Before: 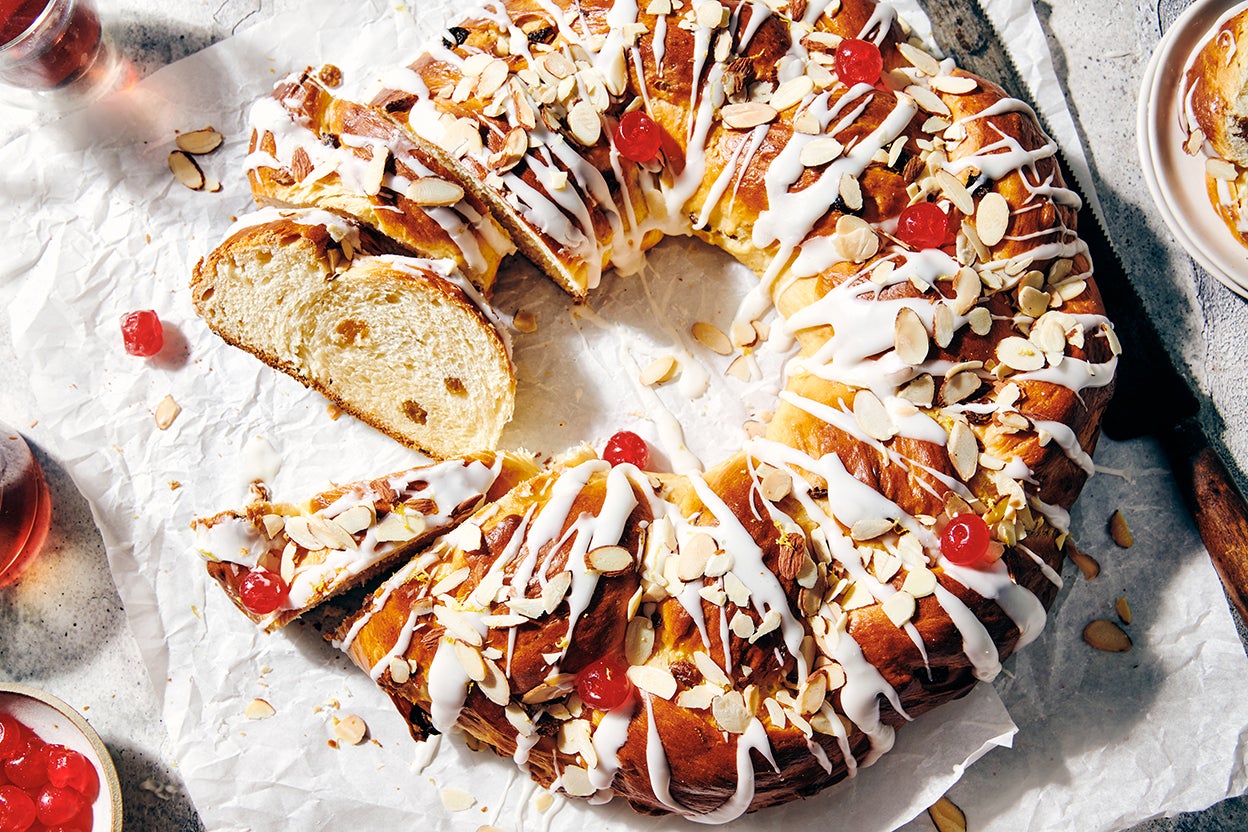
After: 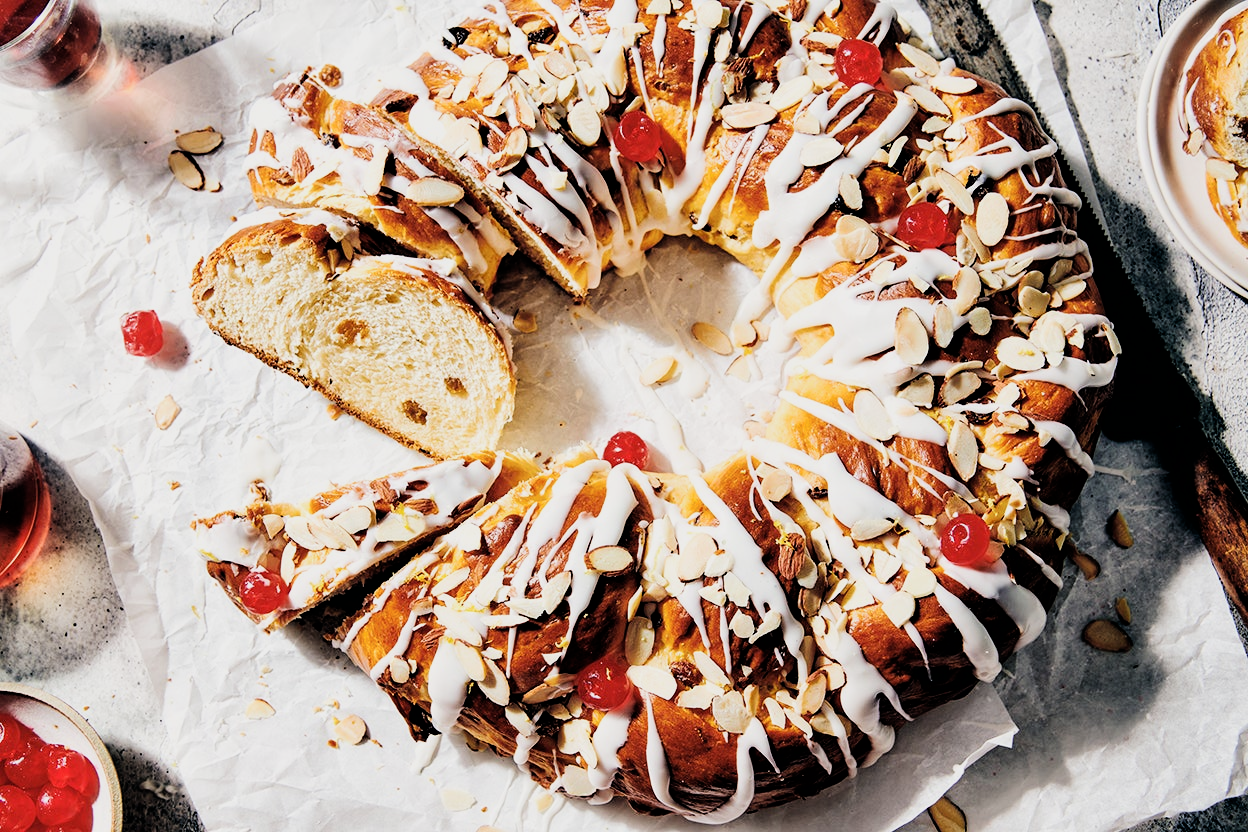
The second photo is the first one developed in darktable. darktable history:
filmic rgb: black relative exposure -5.11 EV, white relative exposure 3.52 EV, hardness 3.17, contrast 1.401, highlights saturation mix -30.32%
